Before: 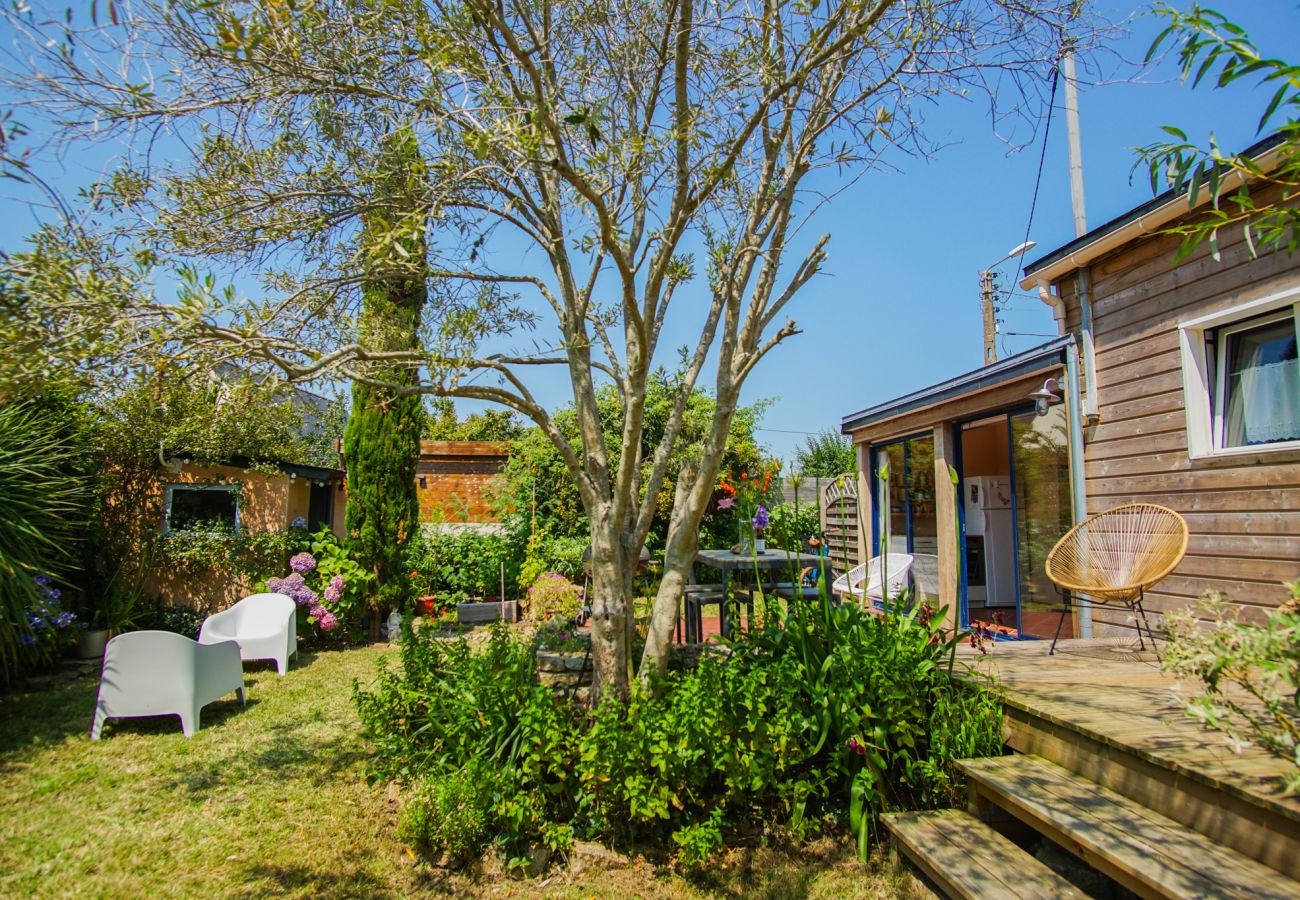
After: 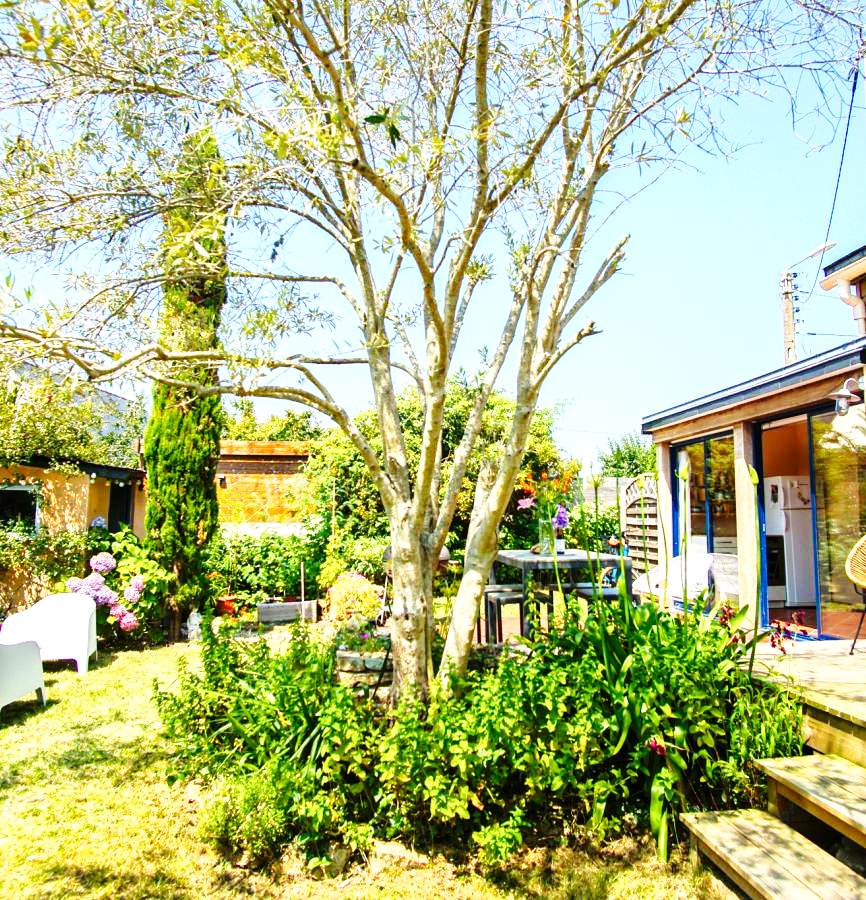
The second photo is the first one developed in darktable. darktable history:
exposure: black level correction 0.001, exposure 1.3 EV, compensate highlight preservation false
contrast brightness saturation: saturation -0.05
base curve: curves: ch0 [(0, 0) (0.036, 0.025) (0.121, 0.166) (0.206, 0.329) (0.605, 0.79) (1, 1)], preserve colors none
crop: left 15.419%, right 17.914%
